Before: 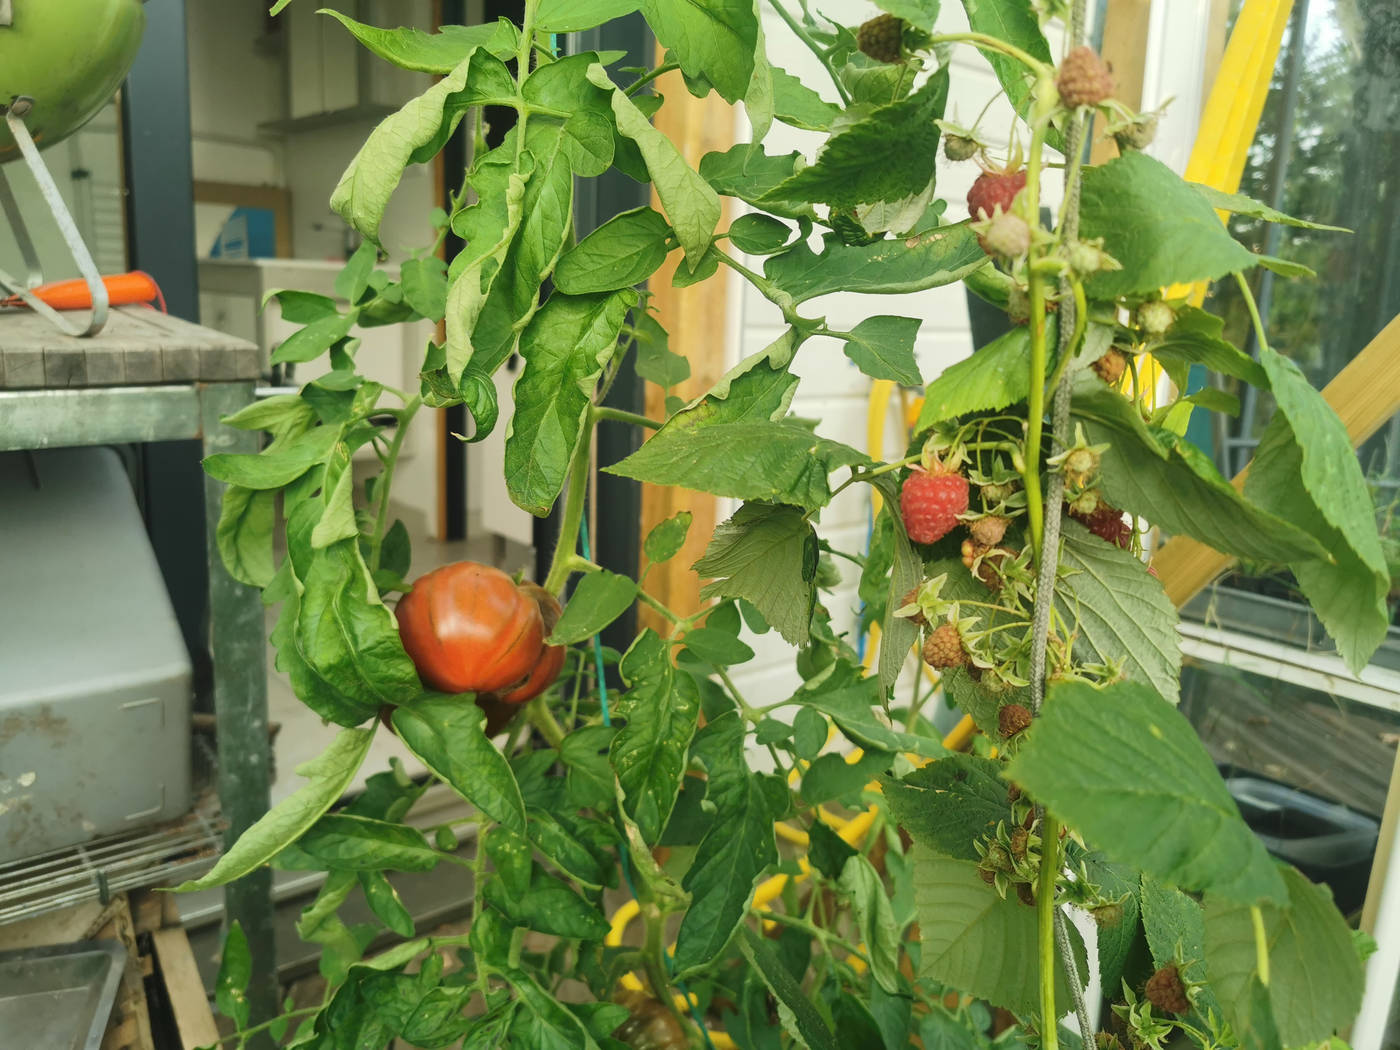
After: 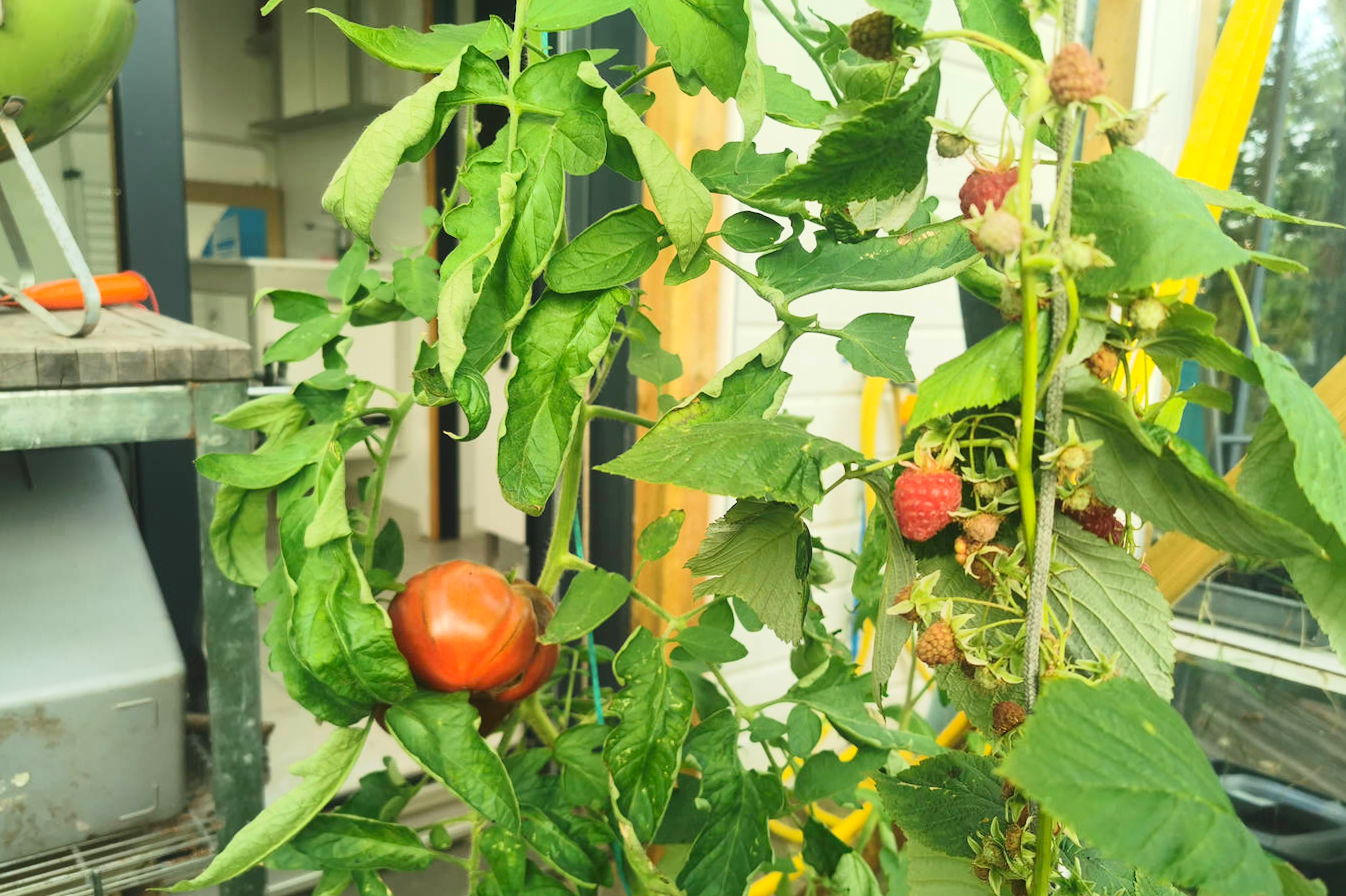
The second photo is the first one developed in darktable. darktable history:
contrast brightness saturation: contrast 0.2, brightness 0.16, saturation 0.22
crop and rotate: angle 0.2°, left 0.275%, right 3.127%, bottom 14.18%
